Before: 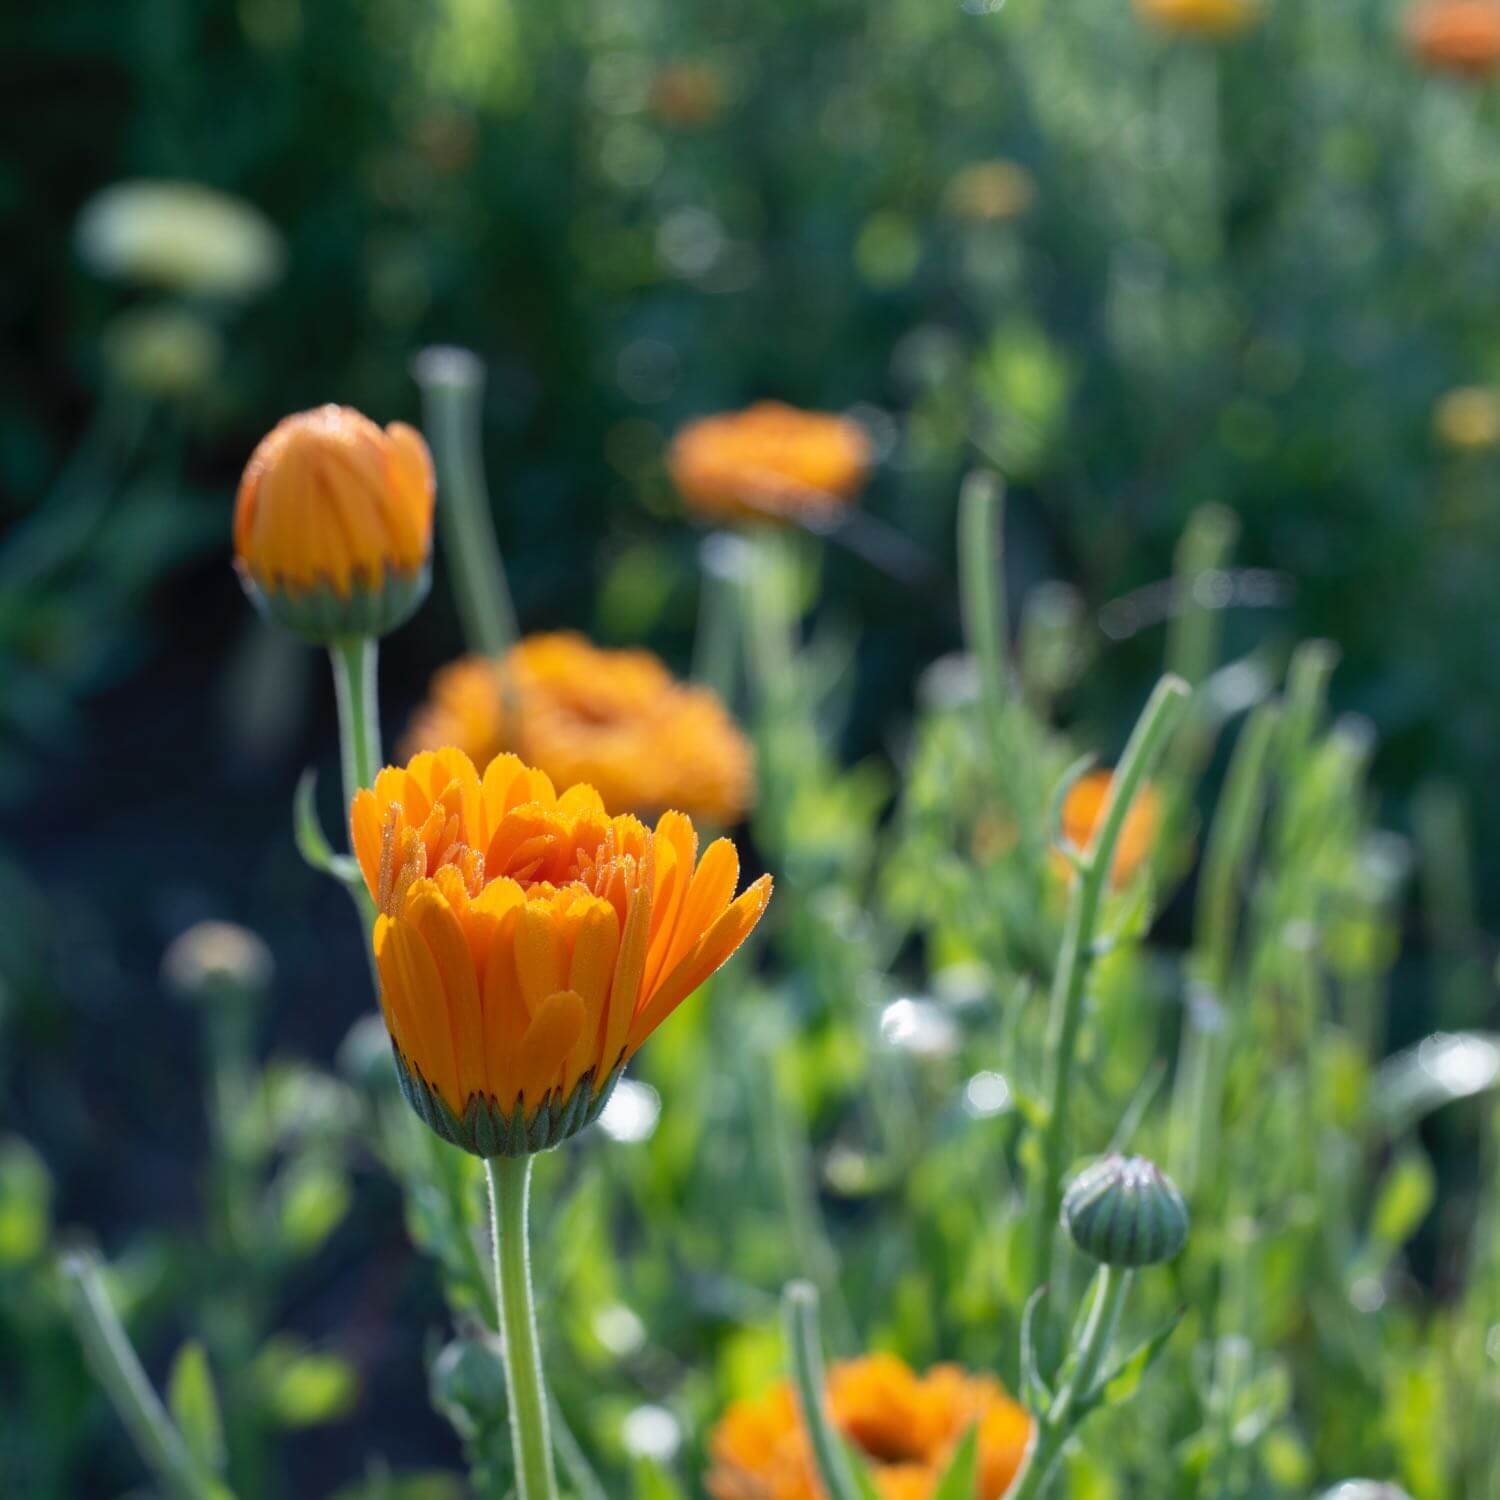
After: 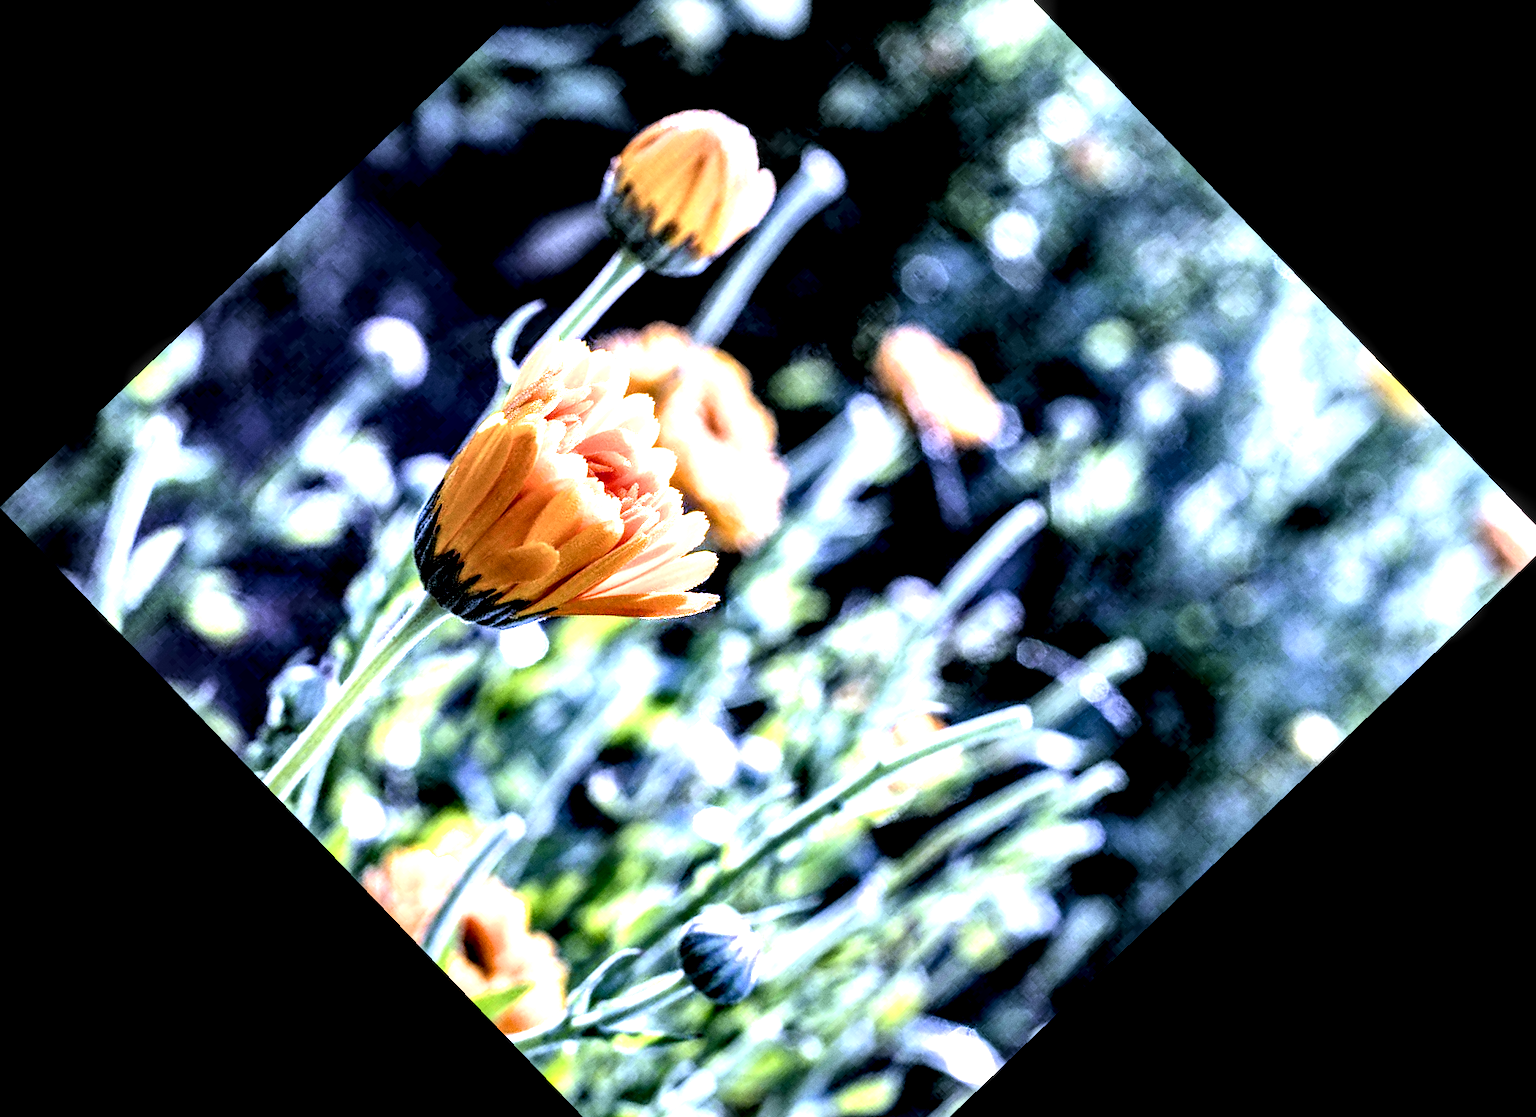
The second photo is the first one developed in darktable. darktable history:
tone equalizer: -8 EV -0.417 EV, -7 EV -0.389 EV, -6 EV -0.333 EV, -5 EV -0.222 EV, -3 EV 0.222 EV, -2 EV 0.333 EV, -1 EV 0.389 EV, +0 EV 0.417 EV, edges refinement/feathering 500, mask exposure compensation -1.57 EV, preserve details no
filmic rgb: black relative exposure -3.72 EV, white relative exposure 2.77 EV, dynamic range scaling -5.32%, hardness 3.03
crop and rotate: angle -46.26°, top 16.234%, right 0.912%, bottom 11.704%
grain: coarseness 0.47 ISO
local contrast: highlights 115%, shadows 42%, detail 293%
exposure: black level correction 0.001, exposure 0.5 EV, compensate exposure bias true, compensate highlight preservation false
shadows and highlights: shadows 10, white point adjustment 1, highlights -40
white balance: red 0.98, blue 1.61
